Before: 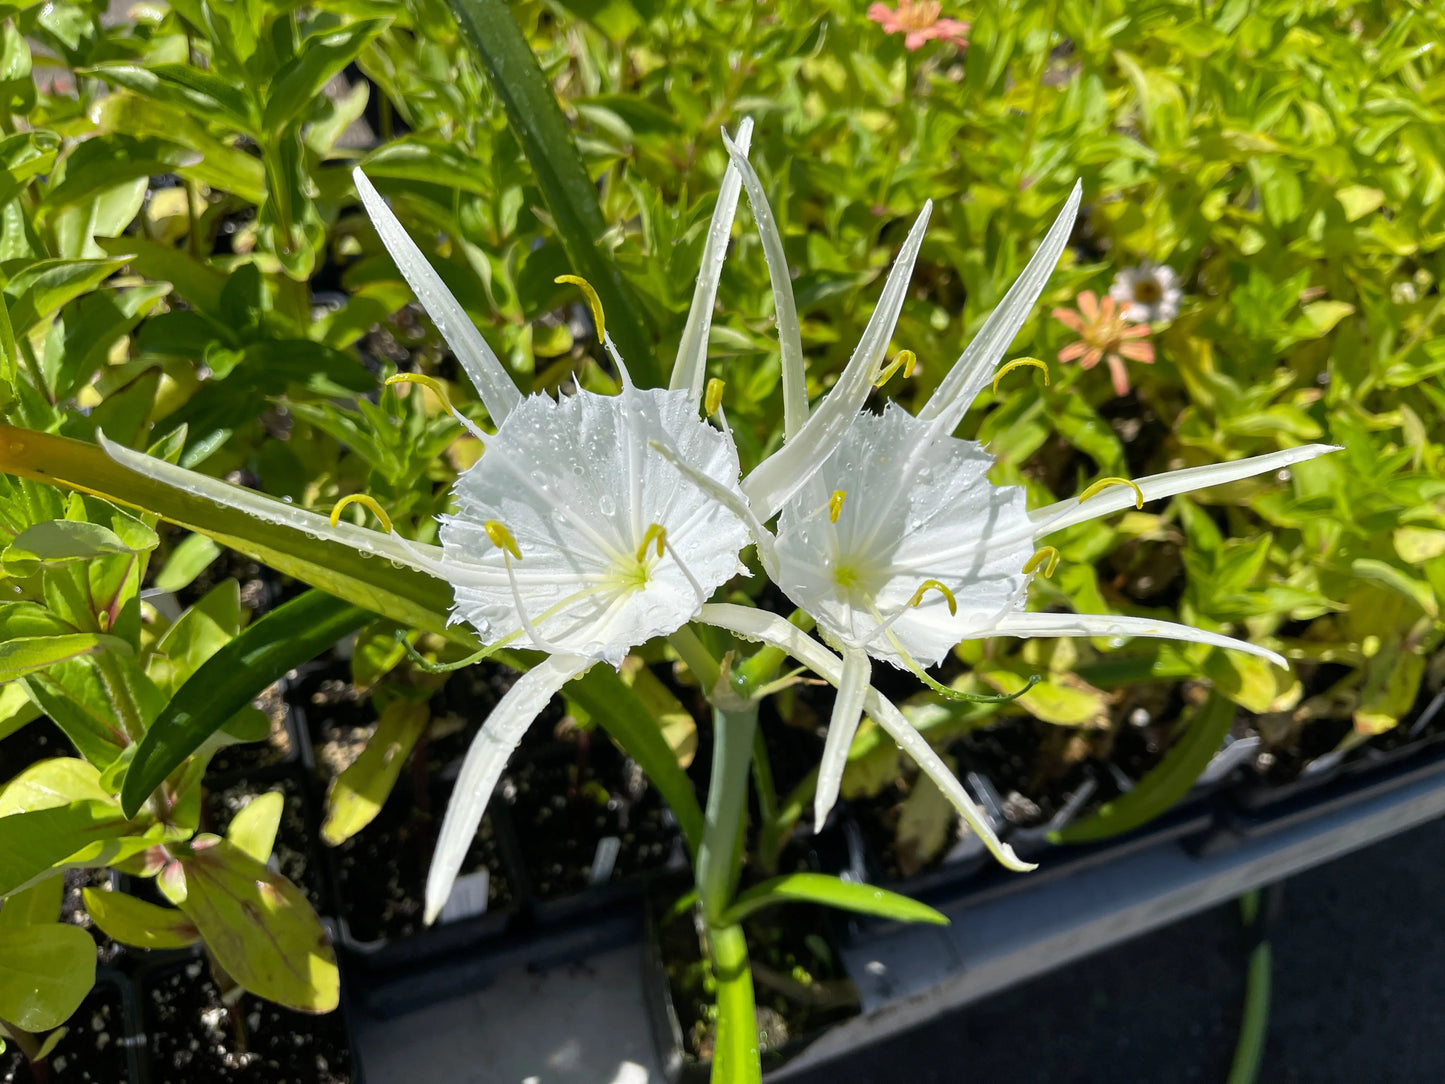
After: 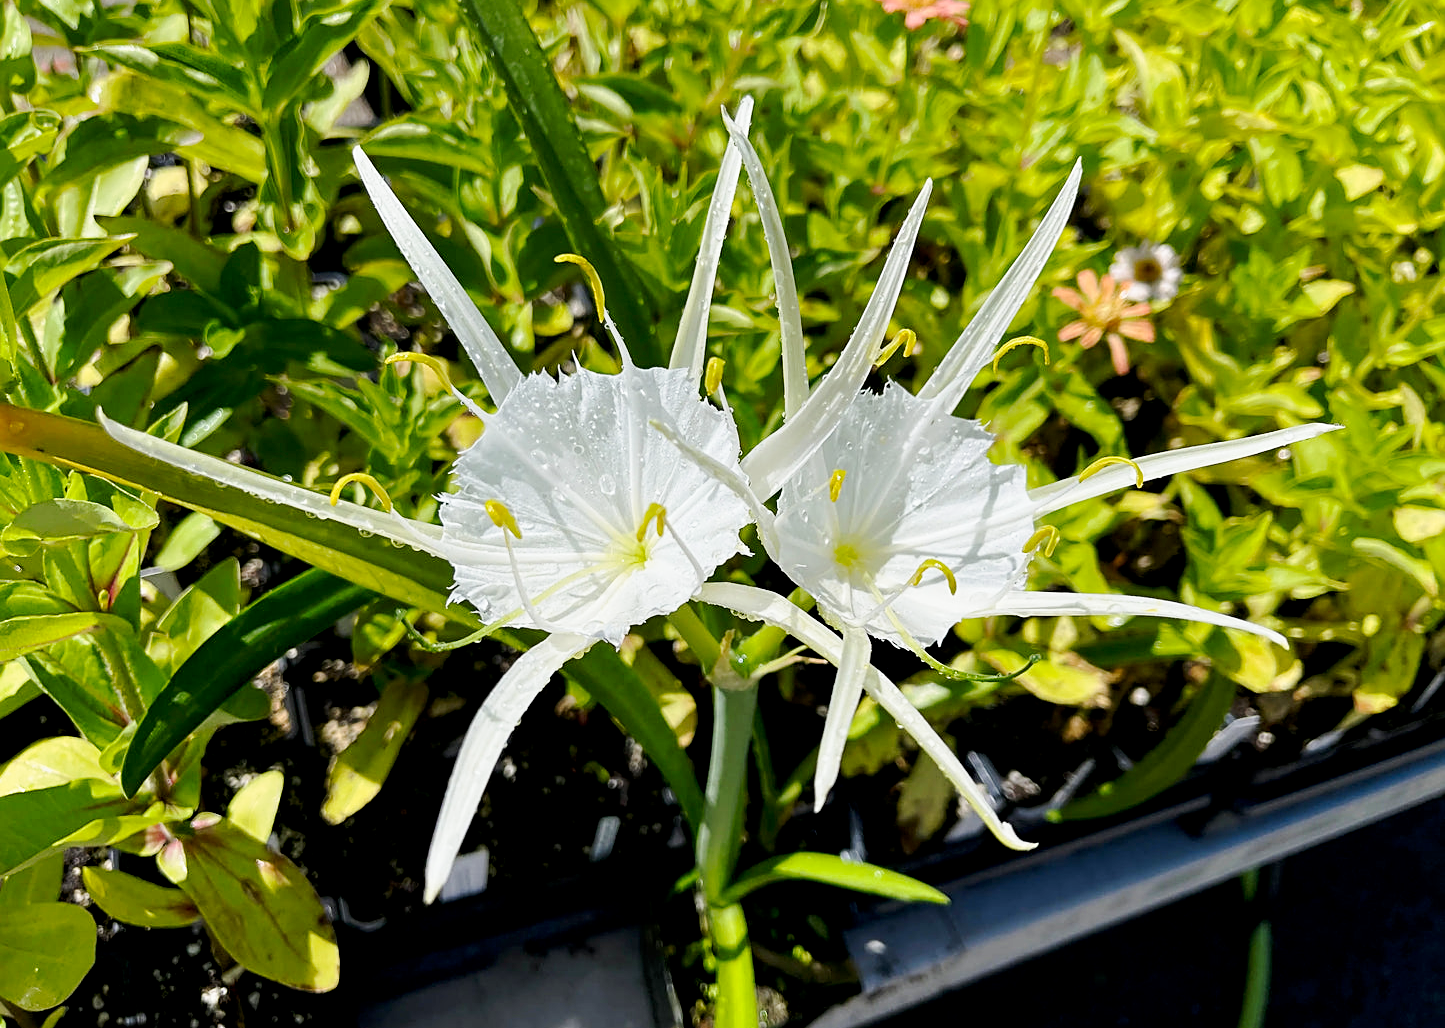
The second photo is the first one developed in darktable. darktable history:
tone curve: curves: ch0 [(0, 0) (0.035, 0.017) (0.131, 0.108) (0.279, 0.279) (0.476, 0.554) (0.617, 0.693) (0.704, 0.77) (0.801, 0.854) (0.895, 0.927) (1, 0.976)]; ch1 [(0, 0) (0.318, 0.278) (0.444, 0.427) (0.493, 0.488) (0.504, 0.497) (0.537, 0.538) (0.594, 0.616) (0.746, 0.764) (1, 1)]; ch2 [(0, 0) (0.316, 0.292) (0.381, 0.37) (0.423, 0.448) (0.476, 0.482) (0.502, 0.495) (0.529, 0.547) (0.583, 0.608) (0.639, 0.657) (0.7, 0.7) (0.861, 0.808) (1, 0.951)], preserve colors none
exposure: black level correction 0.009, exposure 0.015 EV, compensate exposure bias true, compensate highlight preservation false
sharpen: on, module defaults
crop and rotate: top 1.992%, bottom 3.115%
